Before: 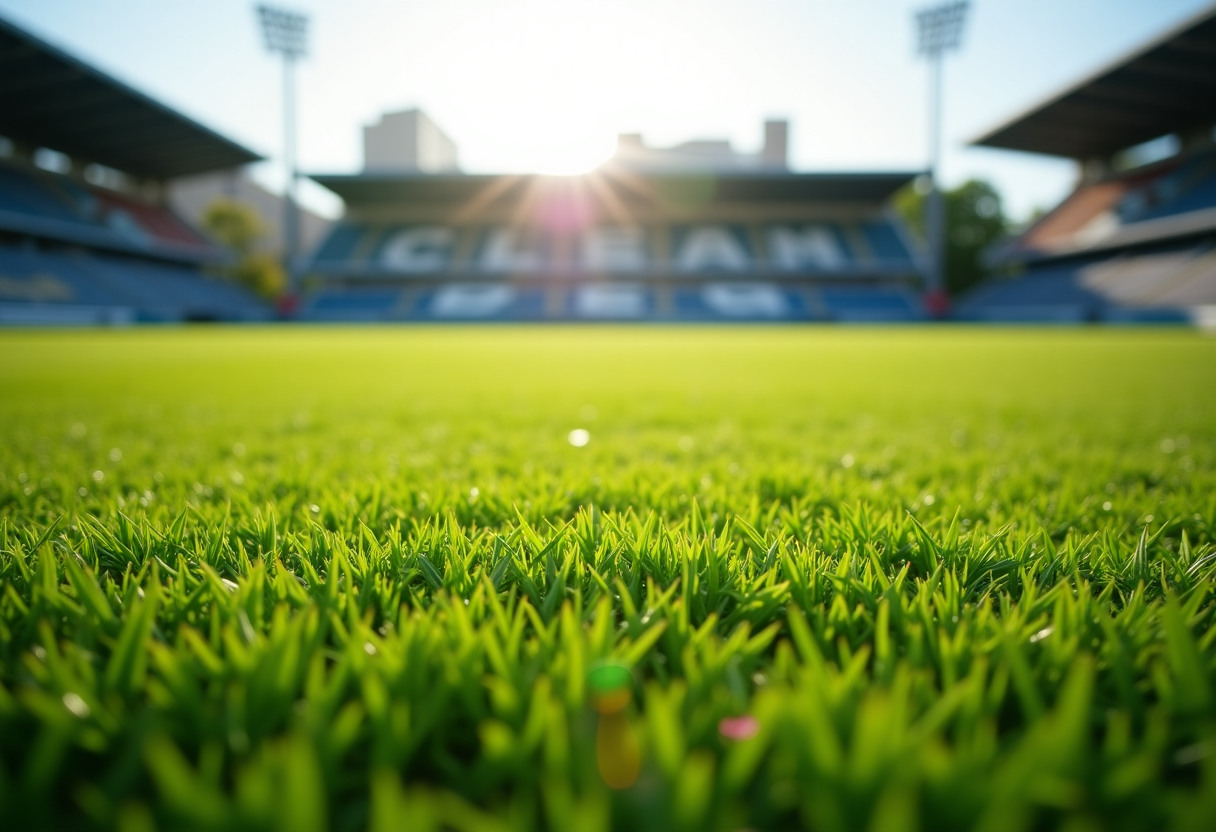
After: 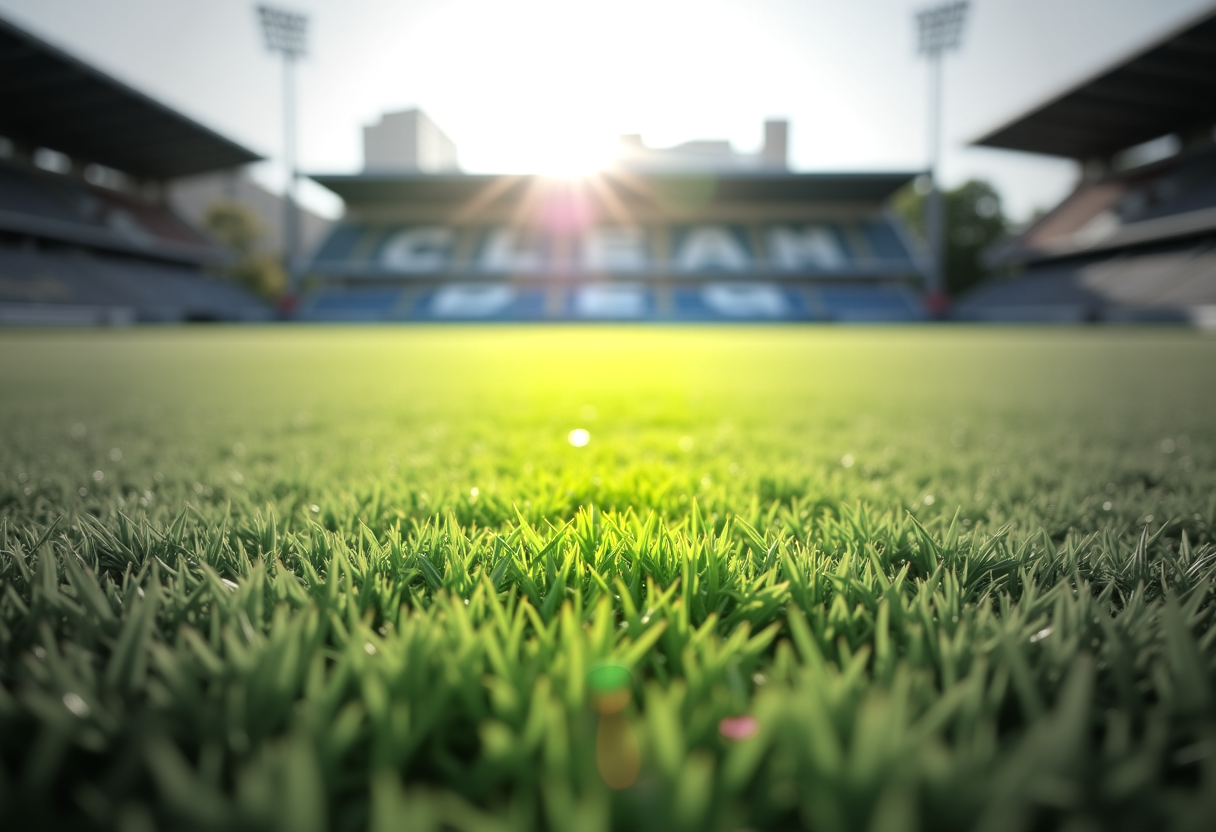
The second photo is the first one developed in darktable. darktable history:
exposure: exposure 0.555 EV, compensate highlight preservation false
vignetting: fall-off start 15.96%, fall-off radius 100.44%, saturation -0.657, width/height ratio 0.721
